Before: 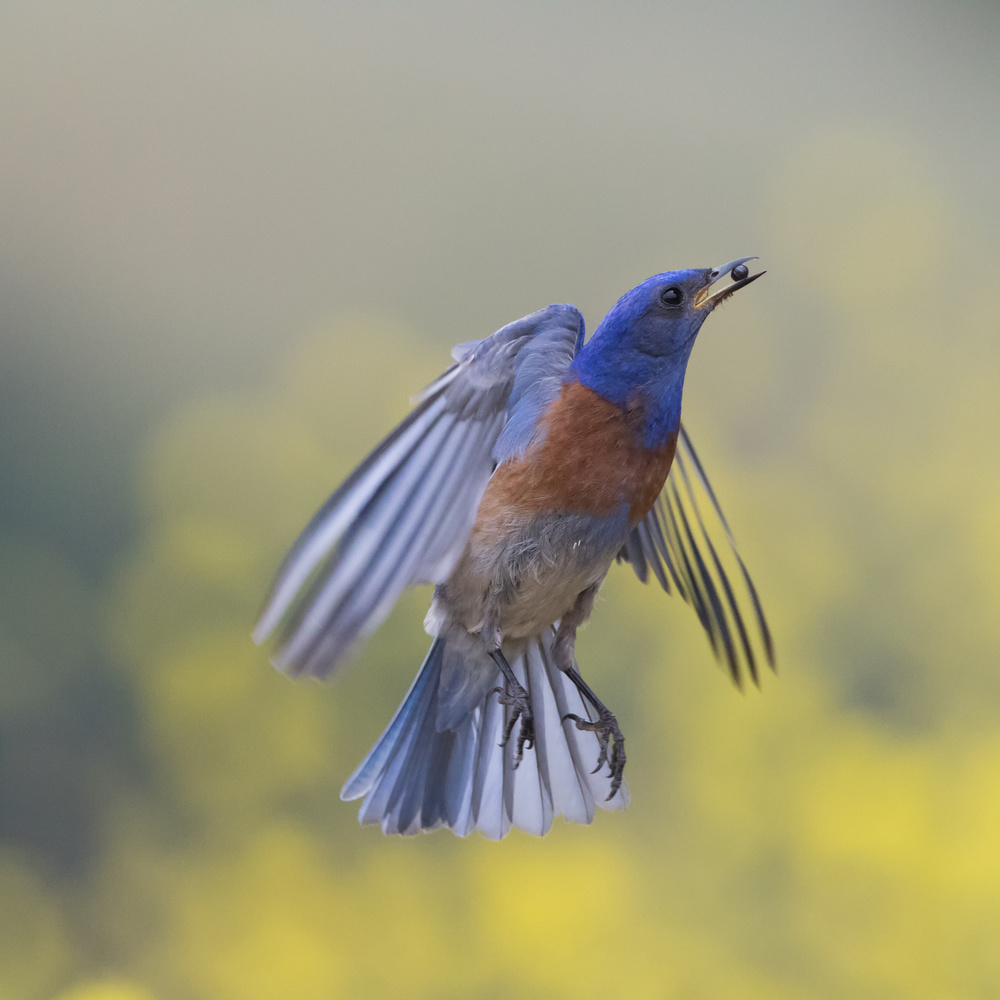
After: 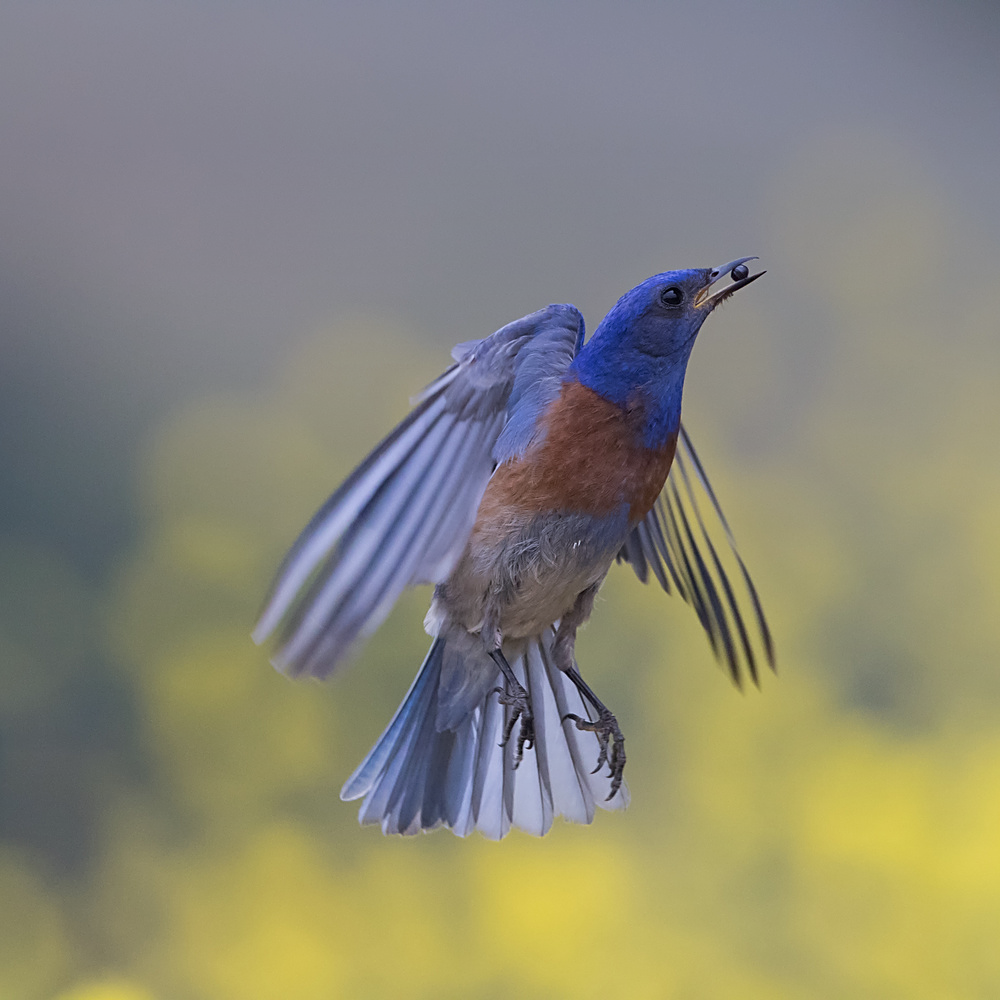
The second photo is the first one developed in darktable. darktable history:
graduated density: hue 238.83°, saturation 50%
sharpen: on, module defaults
